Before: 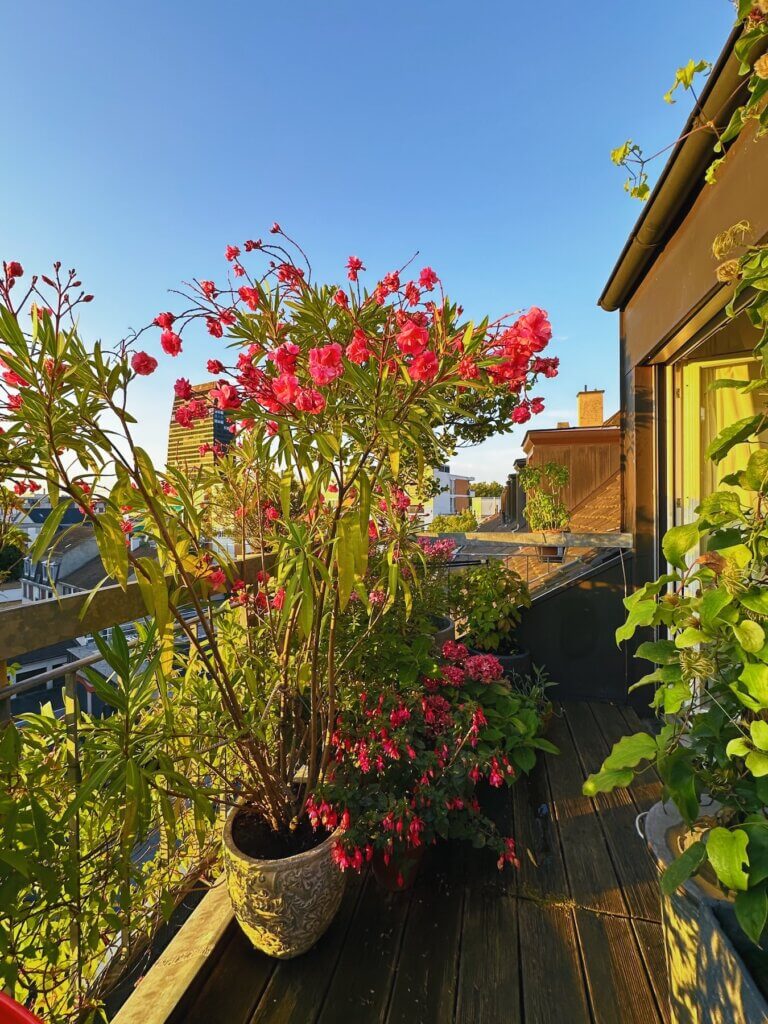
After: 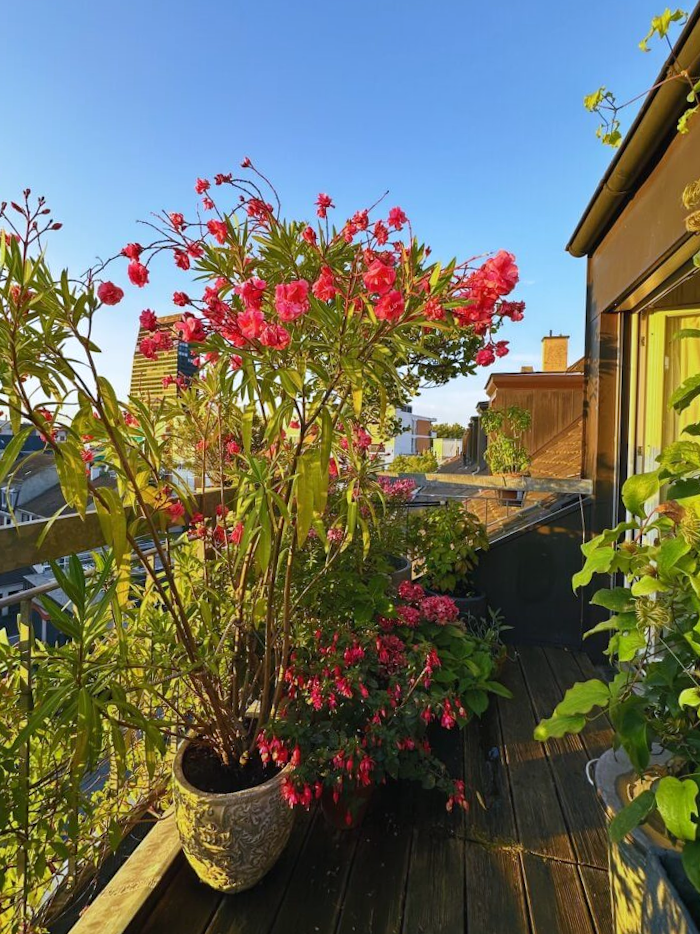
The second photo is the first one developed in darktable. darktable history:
crop and rotate: angle -1.96°, left 3.097%, top 4.154%, right 1.586%, bottom 0.529%
white balance: red 0.974, blue 1.044
